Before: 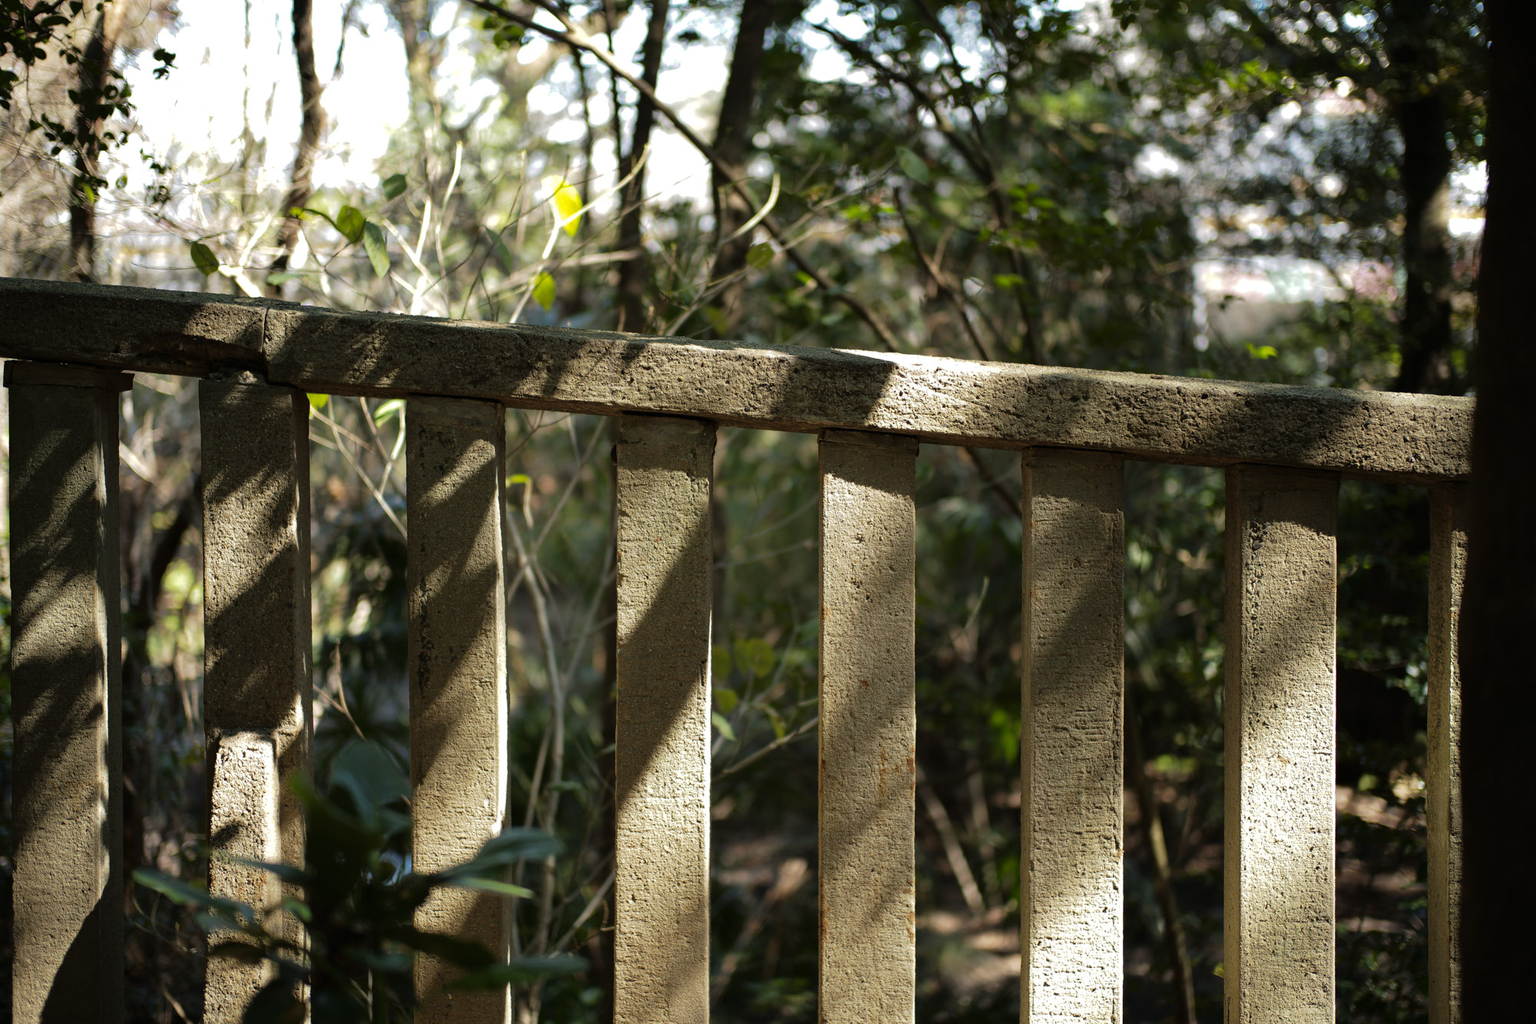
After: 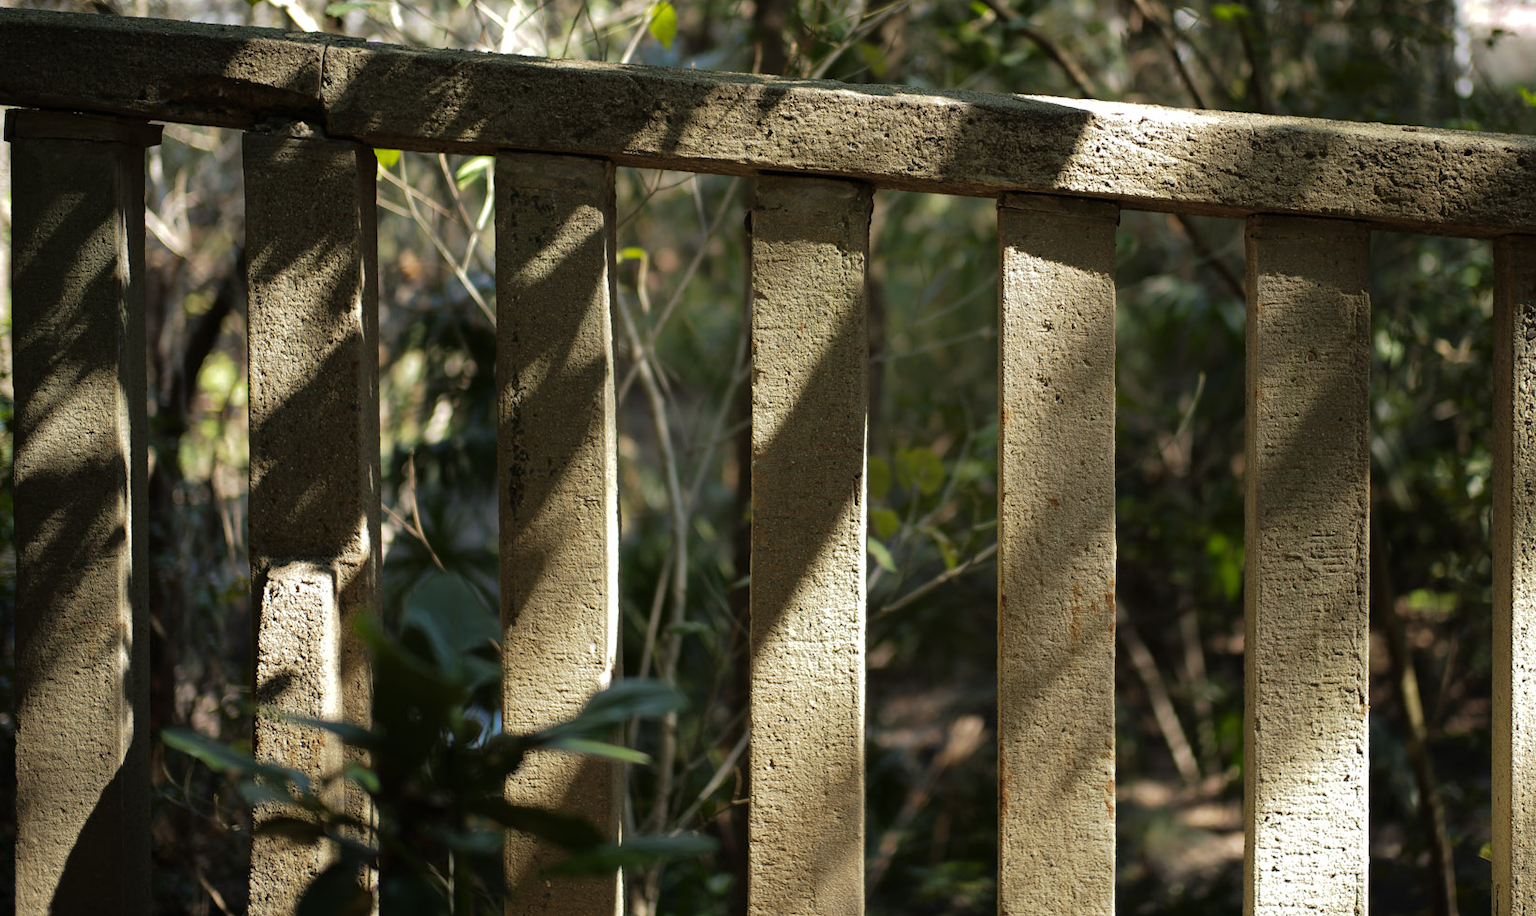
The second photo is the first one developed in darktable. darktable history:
crop: top 26.49%, right 17.946%
